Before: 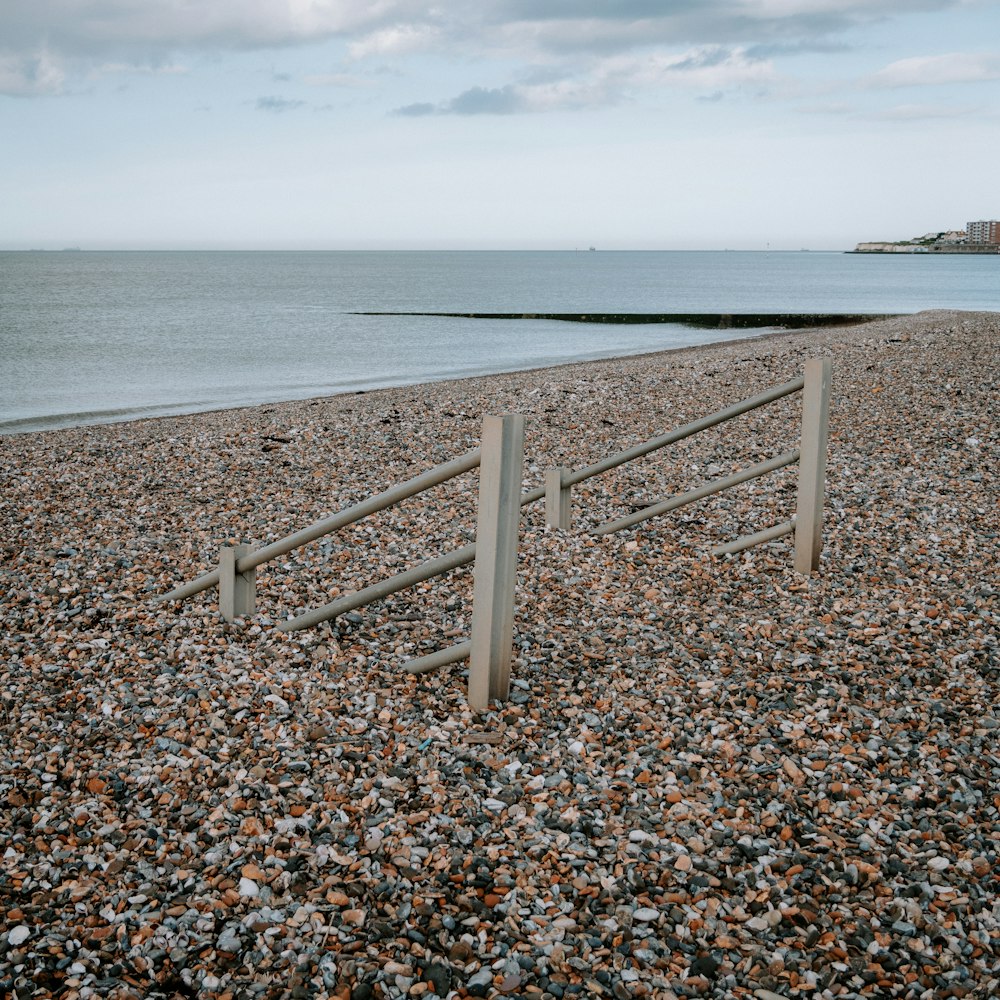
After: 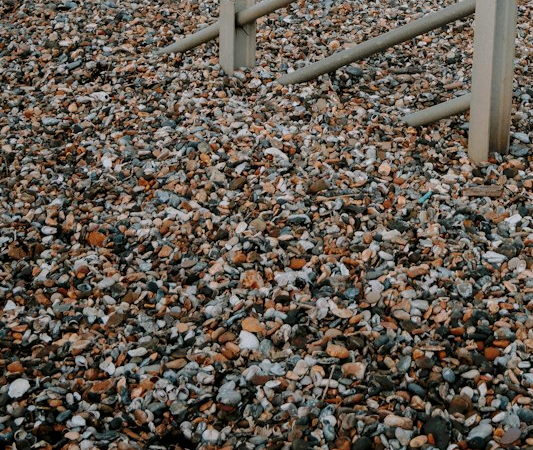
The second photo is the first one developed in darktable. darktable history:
crop and rotate: top 54.778%, right 46.61%, bottom 0.159%
tone curve: curves: ch0 [(0, 0) (0.003, 0.004) (0.011, 0.005) (0.025, 0.014) (0.044, 0.037) (0.069, 0.059) (0.1, 0.096) (0.136, 0.116) (0.177, 0.133) (0.224, 0.177) (0.277, 0.255) (0.335, 0.319) (0.399, 0.385) (0.468, 0.457) (0.543, 0.545) (0.623, 0.621) (0.709, 0.705) (0.801, 0.801) (0.898, 0.901) (1, 1)], preserve colors none
